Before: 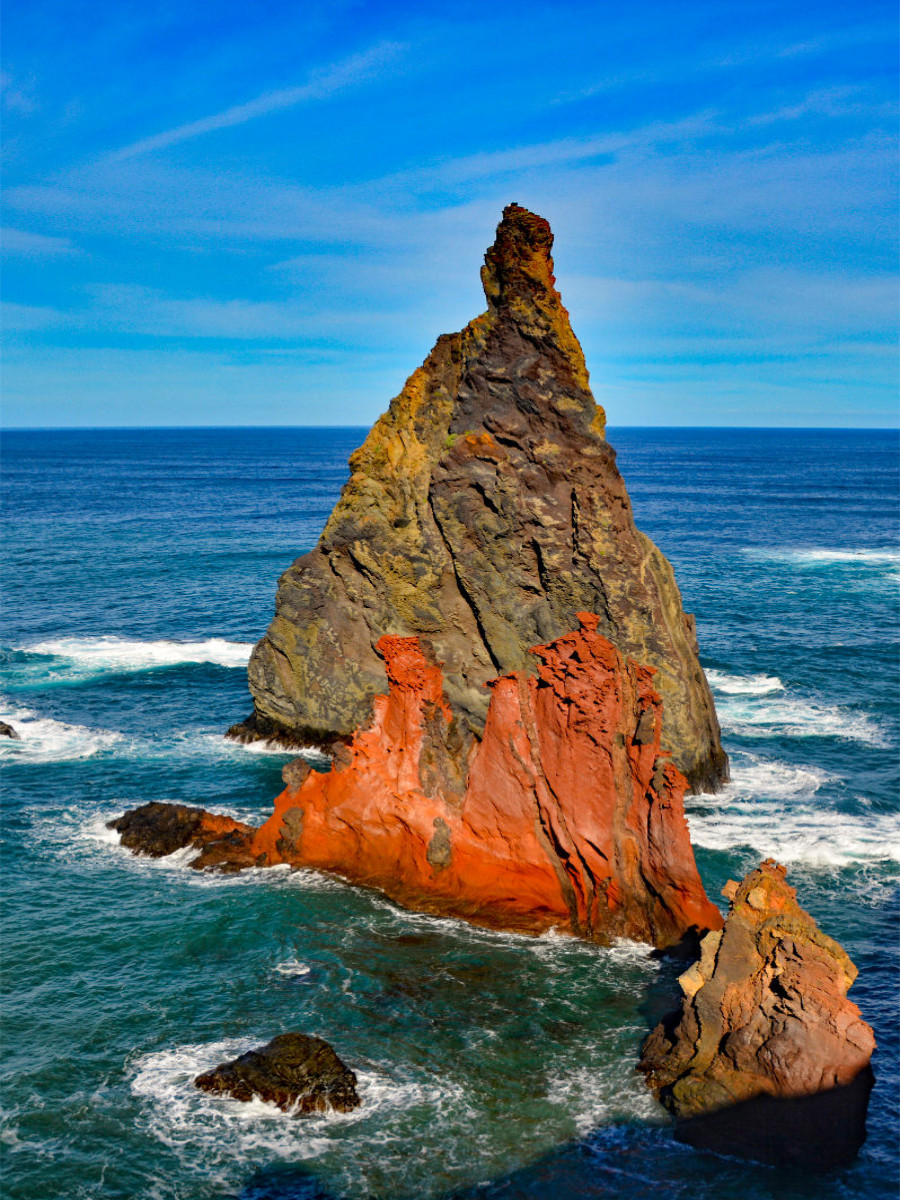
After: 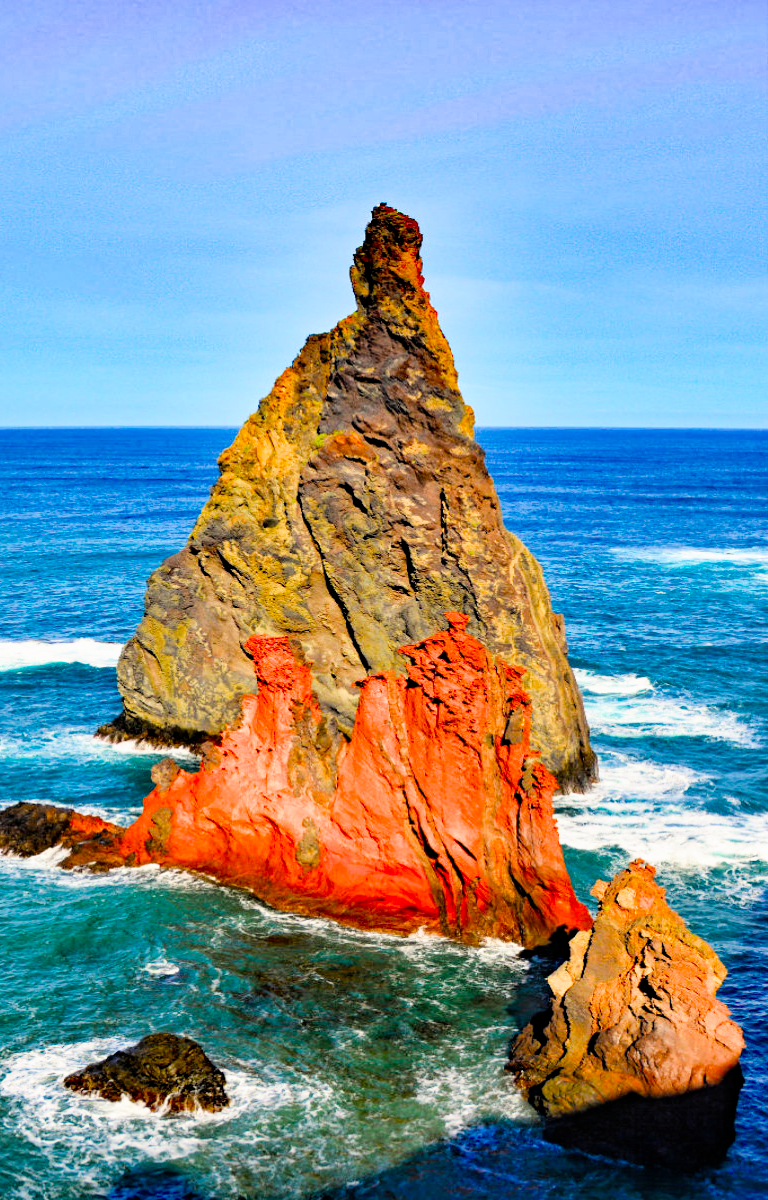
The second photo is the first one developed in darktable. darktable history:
crop and rotate: left 14.584%
exposure: black level correction 0, exposure 1.2 EV, compensate highlight preservation false
filmic rgb: black relative exposure -7.75 EV, white relative exposure 4.4 EV, threshold 3 EV, target black luminance 0%, hardness 3.76, latitude 50.51%, contrast 1.074, highlights saturation mix 10%, shadows ↔ highlights balance -0.22%, color science v4 (2020), enable highlight reconstruction true
